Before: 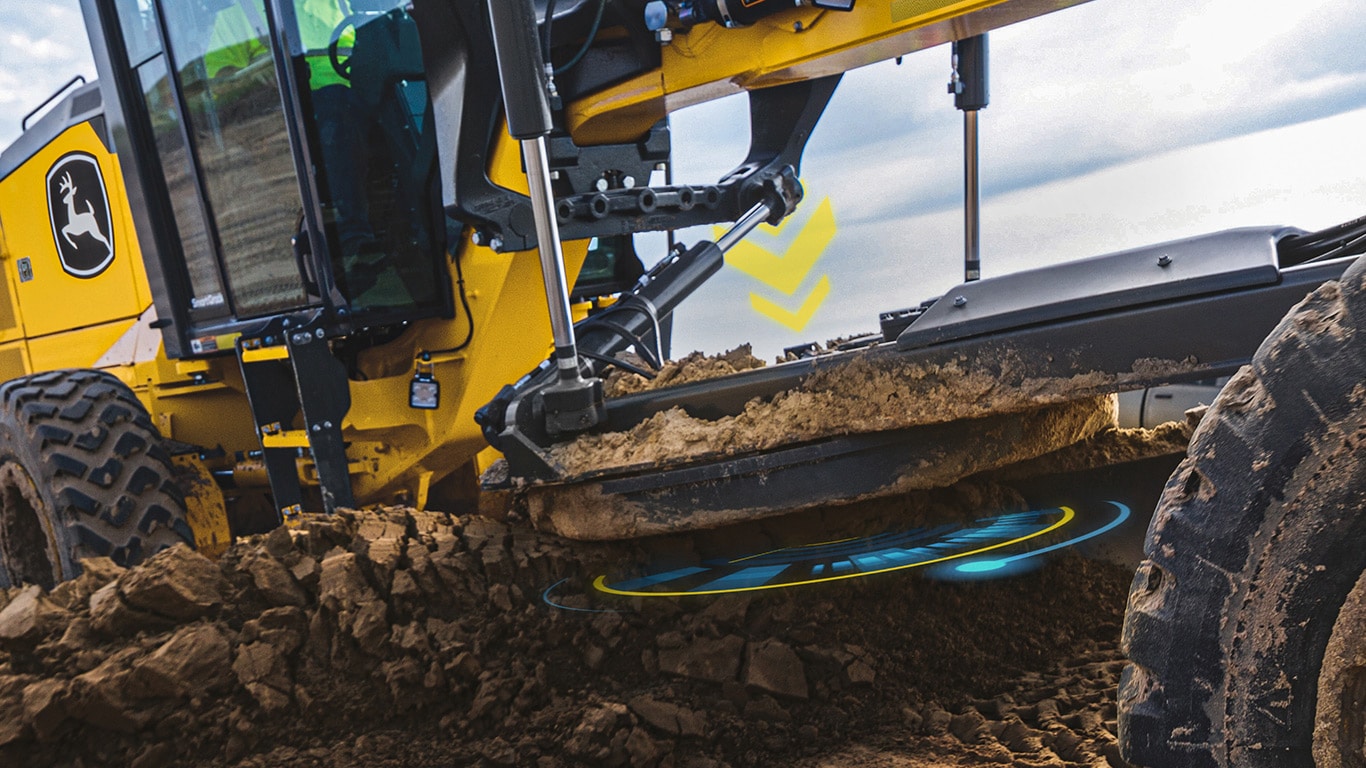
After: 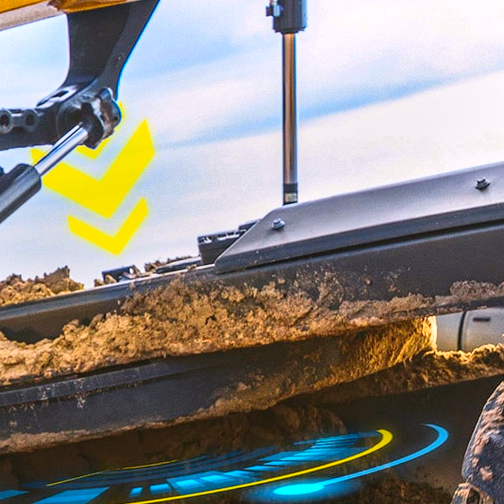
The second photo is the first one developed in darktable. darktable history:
color correction: highlights a* 3.12, highlights b* -1.55, shadows a* -0.101, shadows b* 2.52, saturation 0.98
local contrast: on, module defaults
crop and rotate: left 49.936%, top 10.094%, right 13.136%, bottom 24.256%
contrast brightness saturation: contrast 0.2, brightness 0.2, saturation 0.8
